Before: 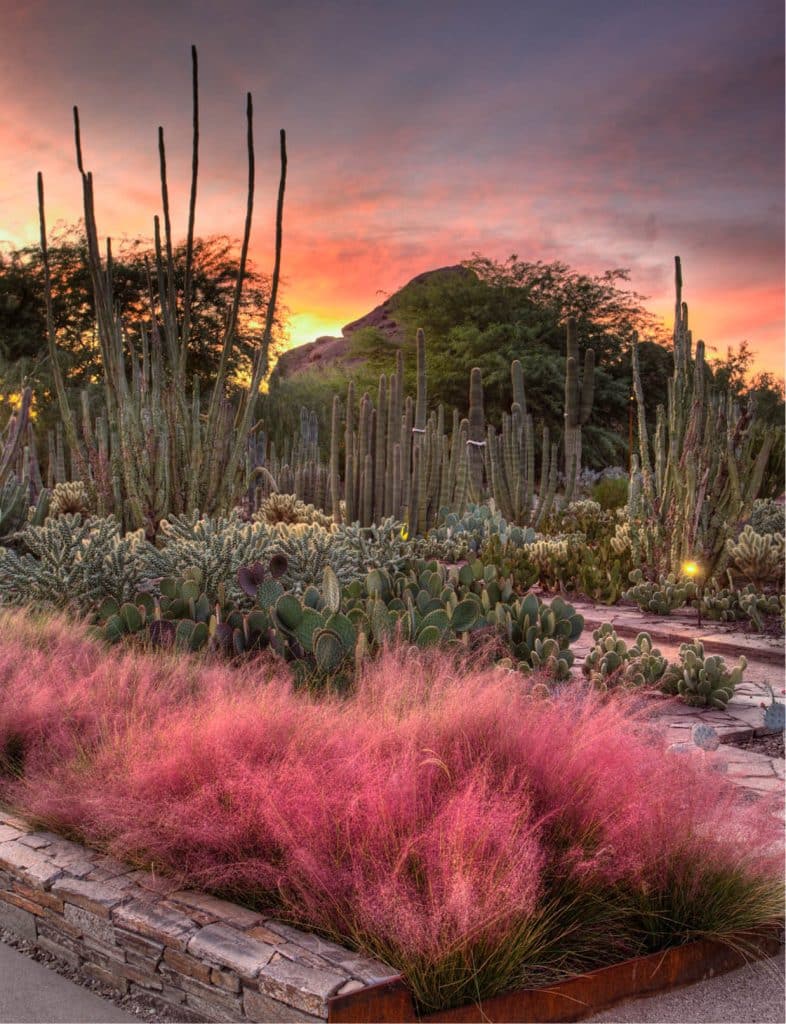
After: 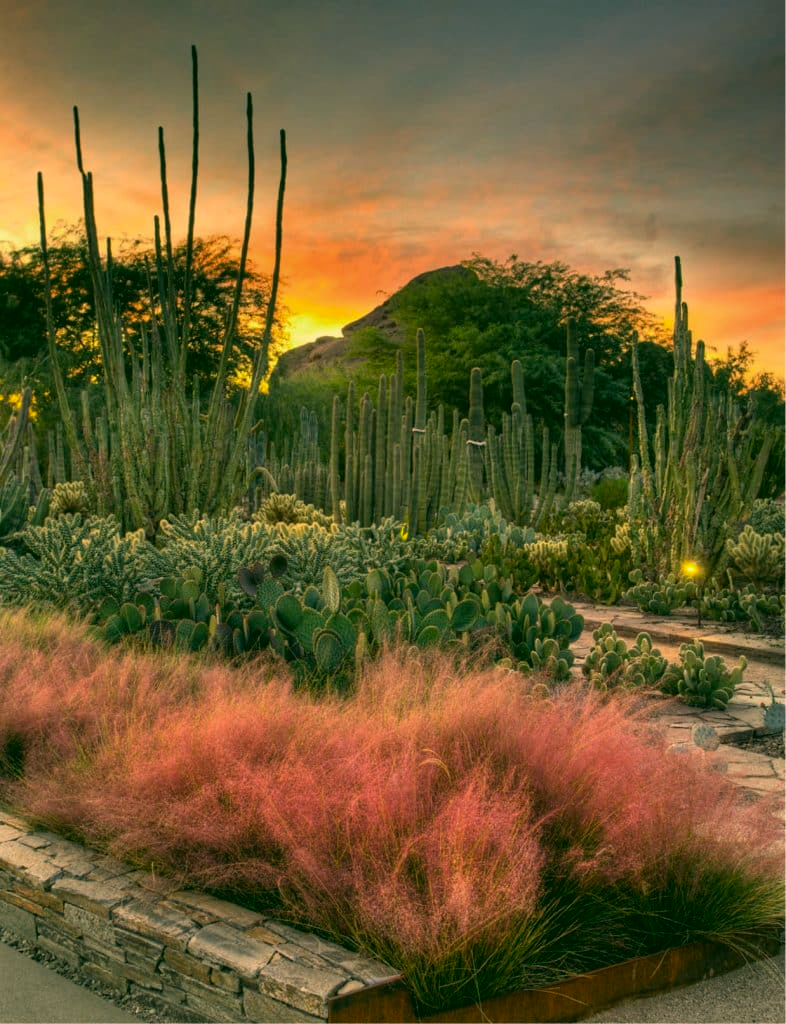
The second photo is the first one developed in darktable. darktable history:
exposure: exposure -0.072 EV, compensate highlight preservation false
color correction: highlights a* 5.62, highlights b* 33.57, shadows a* -25.86, shadows b* 4.02
